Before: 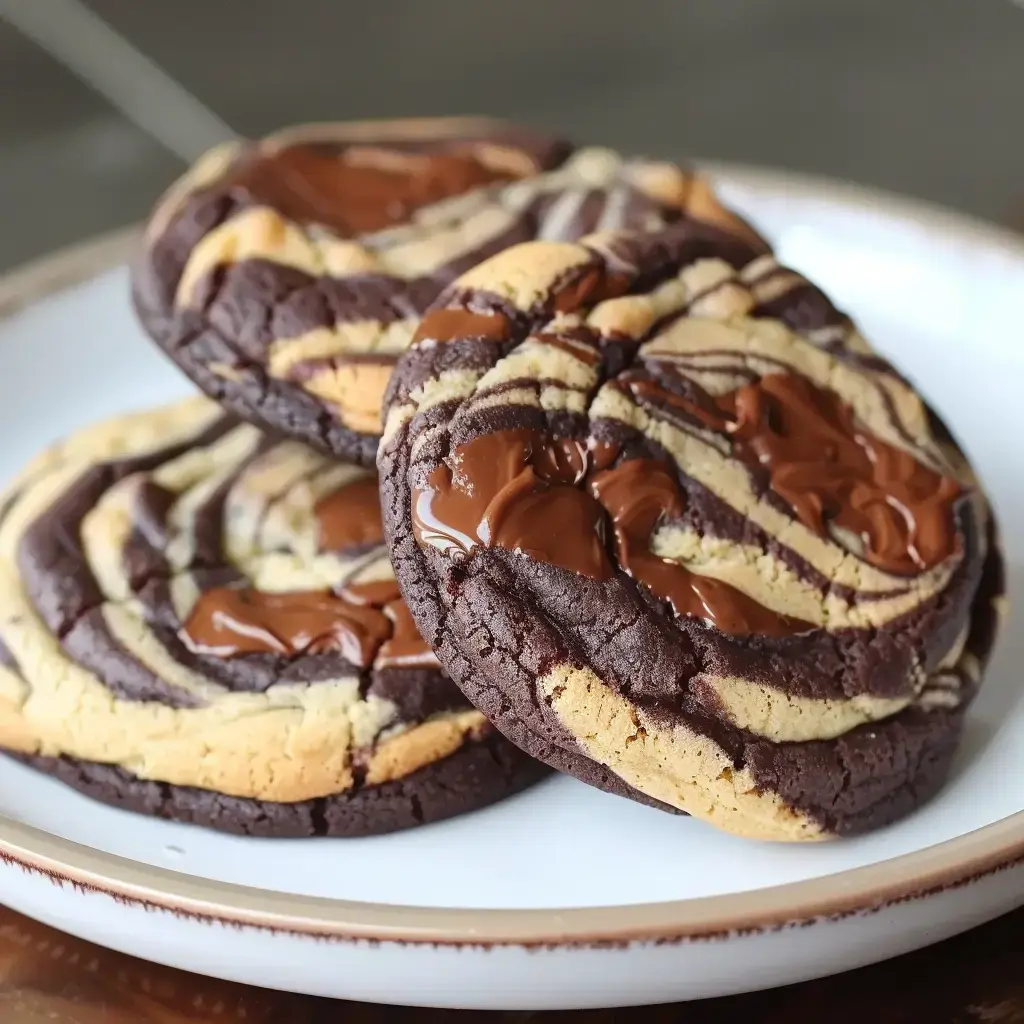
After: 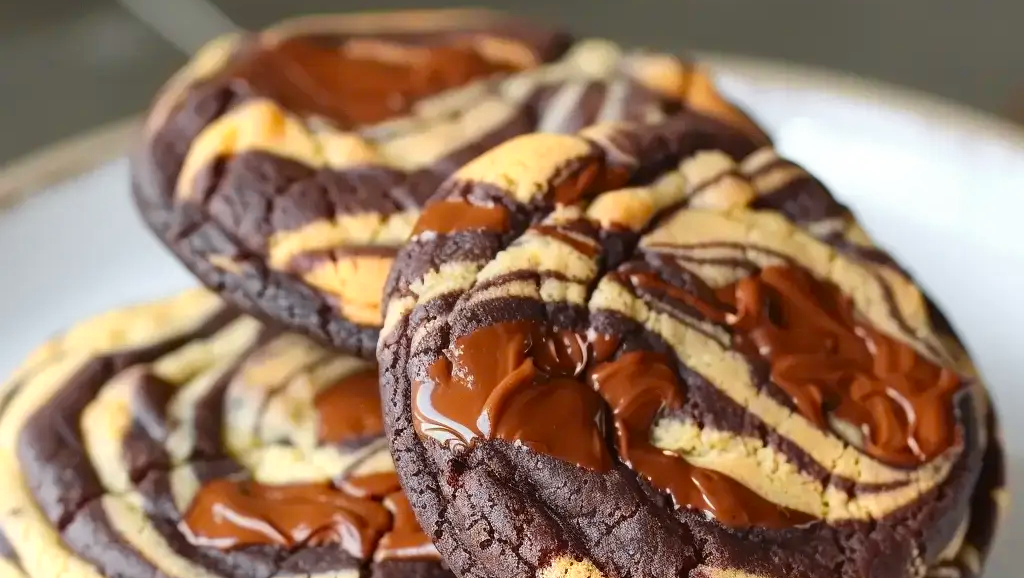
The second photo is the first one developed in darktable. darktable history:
color zones: curves: ch0 [(0, 0.511) (0.143, 0.531) (0.286, 0.56) (0.429, 0.5) (0.571, 0.5) (0.714, 0.5) (0.857, 0.5) (1, 0.5)]; ch1 [(0, 0.525) (0.143, 0.705) (0.286, 0.715) (0.429, 0.35) (0.571, 0.35) (0.714, 0.35) (0.857, 0.4) (1, 0.4)]; ch2 [(0, 0.572) (0.143, 0.512) (0.286, 0.473) (0.429, 0.45) (0.571, 0.5) (0.714, 0.5) (0.857, 0.518) (1, 0.518)]
crop and rotate: top 10.563%, bottom 32.961%
